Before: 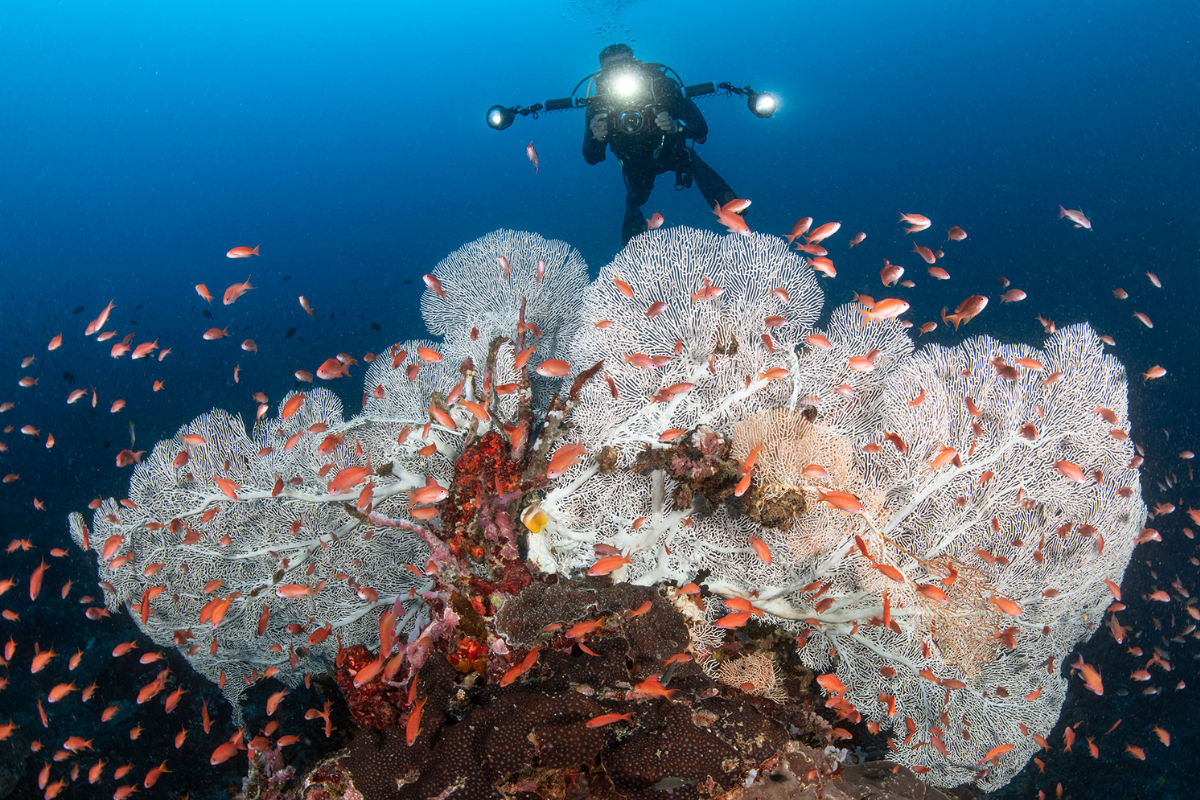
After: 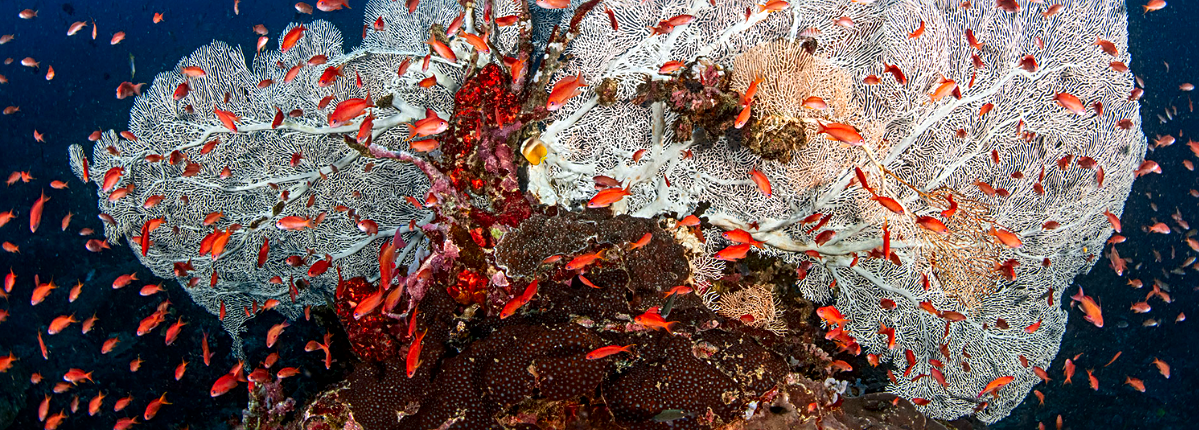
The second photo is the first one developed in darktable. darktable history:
crop and rotate: top 46.237%
color zones: curves: ch0 [(0, 0.613) (0.01, 0.613) (0.245, 0.448) (0.498, 0.529) (0.642, 0.665) (0.879, 0.777) (0.99, 0.613)]; ch1 [(0, 0) (0.143, 0) (0.286, 0) (0.429, 0) (0.571, 0) (0.714, 0) (0.857, 0)], mix -121.96%
sharpen: radius 2.767
haze removal: compatibility mode true, adaptive false
contrast brightness saturation: contrast 0.13, brightness -0.05, saturation 0.16
local contrast: on, module defaults
